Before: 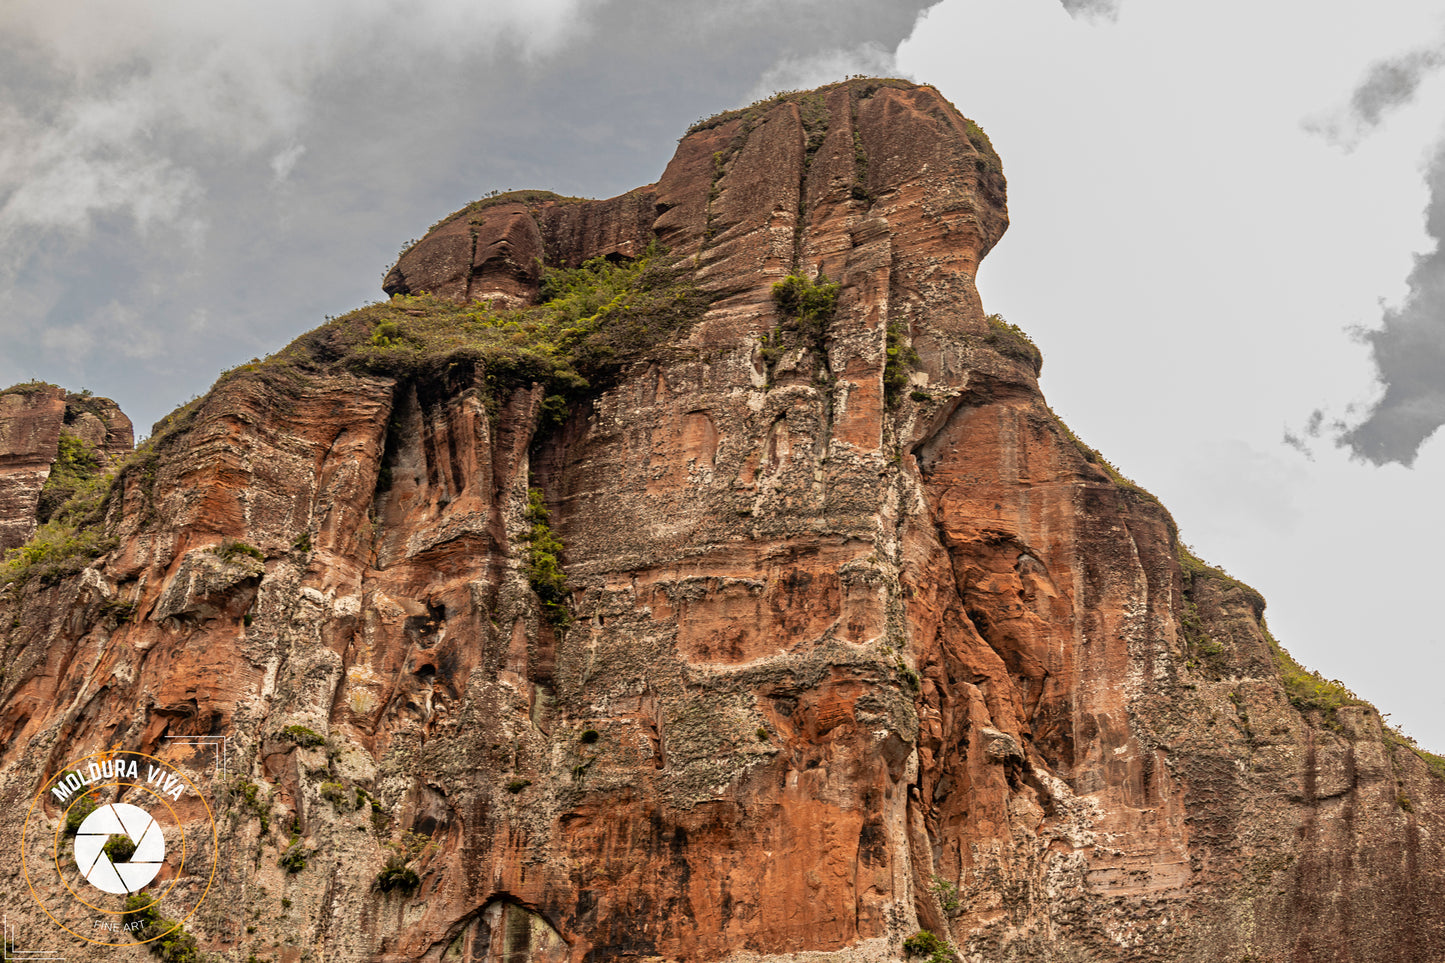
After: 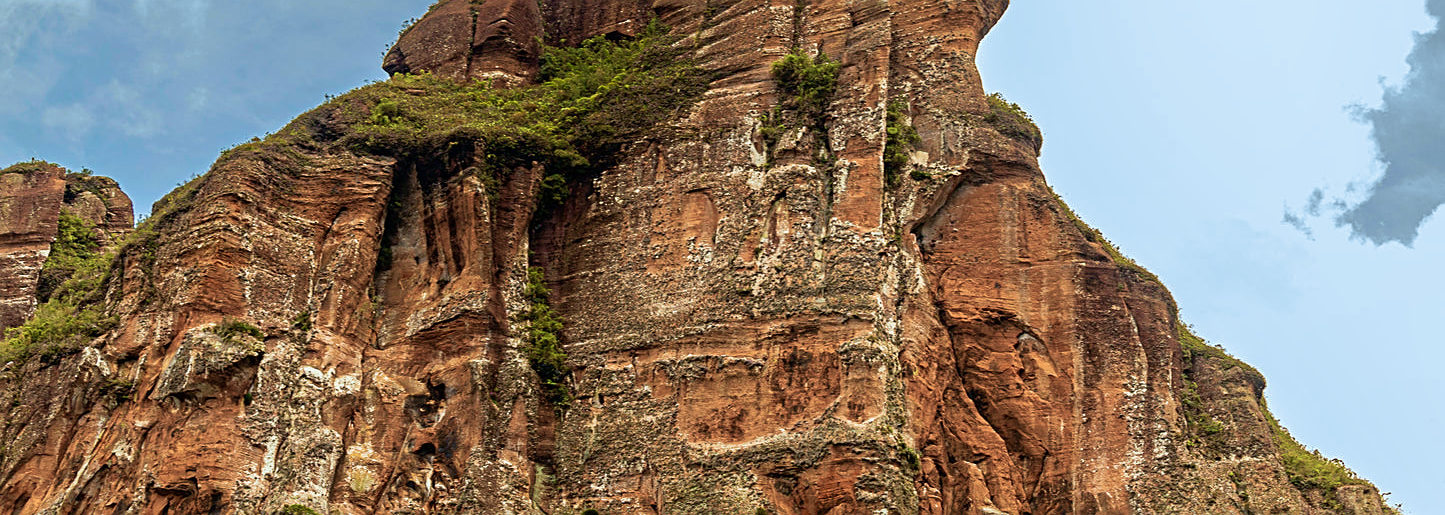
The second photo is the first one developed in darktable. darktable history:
color calibration: illuminant F (fluorescent), F source F9 (Cool White Deluxe 4150 K) – high CRI, x 0.374, y 0.373, temperature 4158.34 K
shadows and highlights: shadows -70, highlights 35, soften with gaussian
sharpen: on, module defaults
crop and rotate: top 23.043%, bottom 23.437%
velvia: strength 75%
